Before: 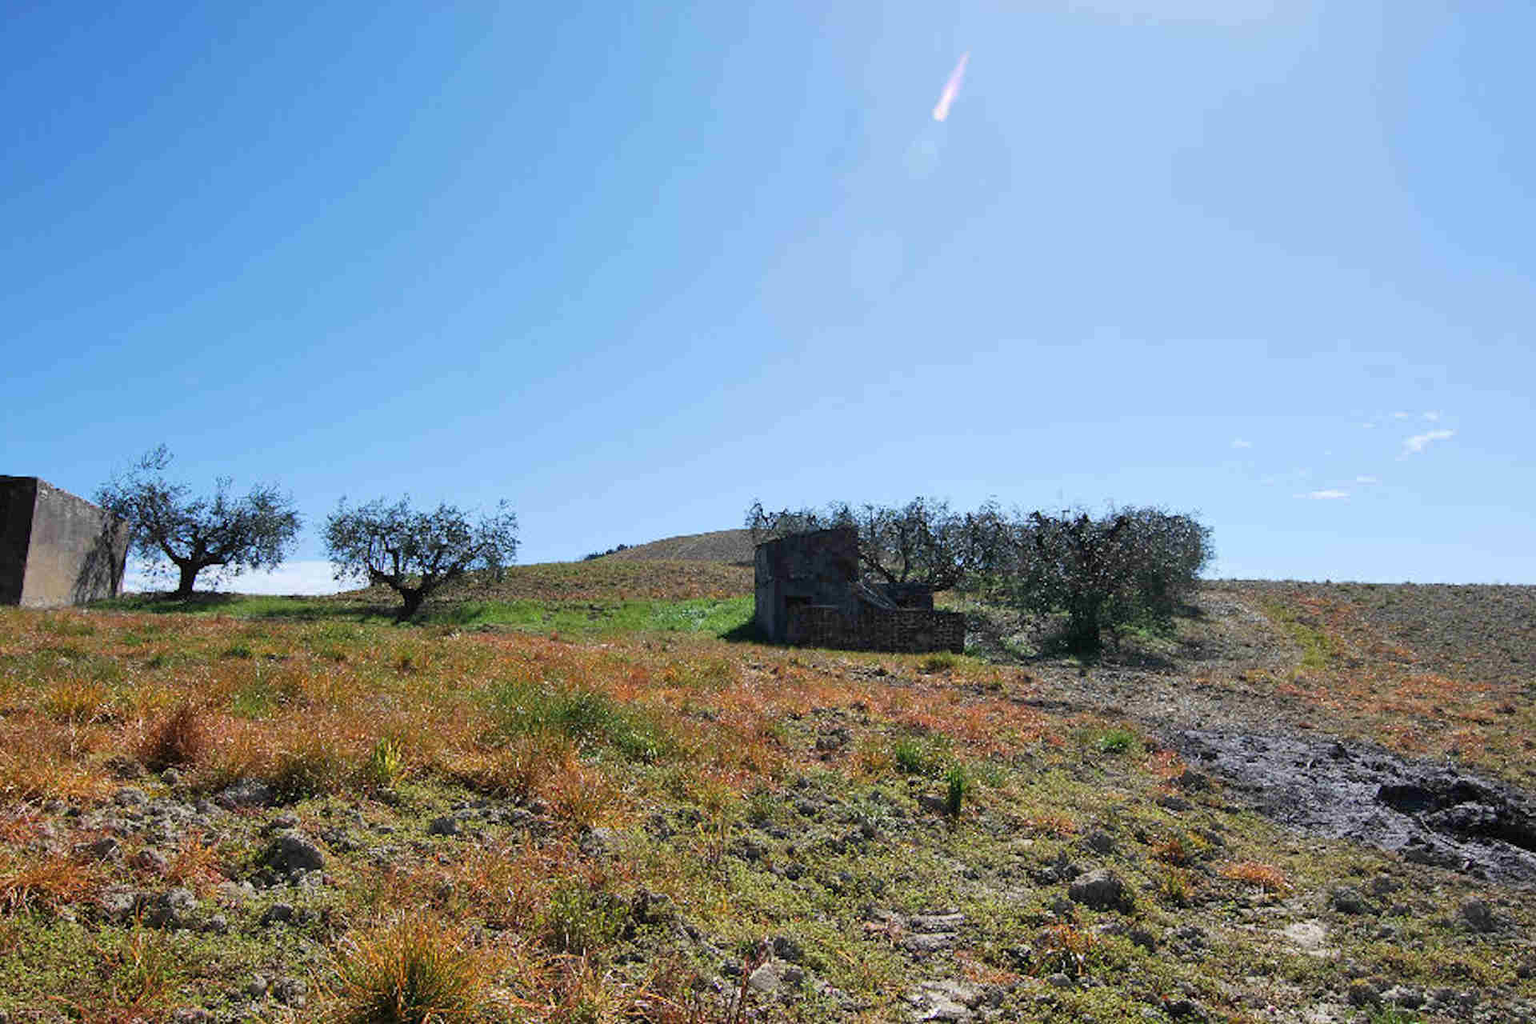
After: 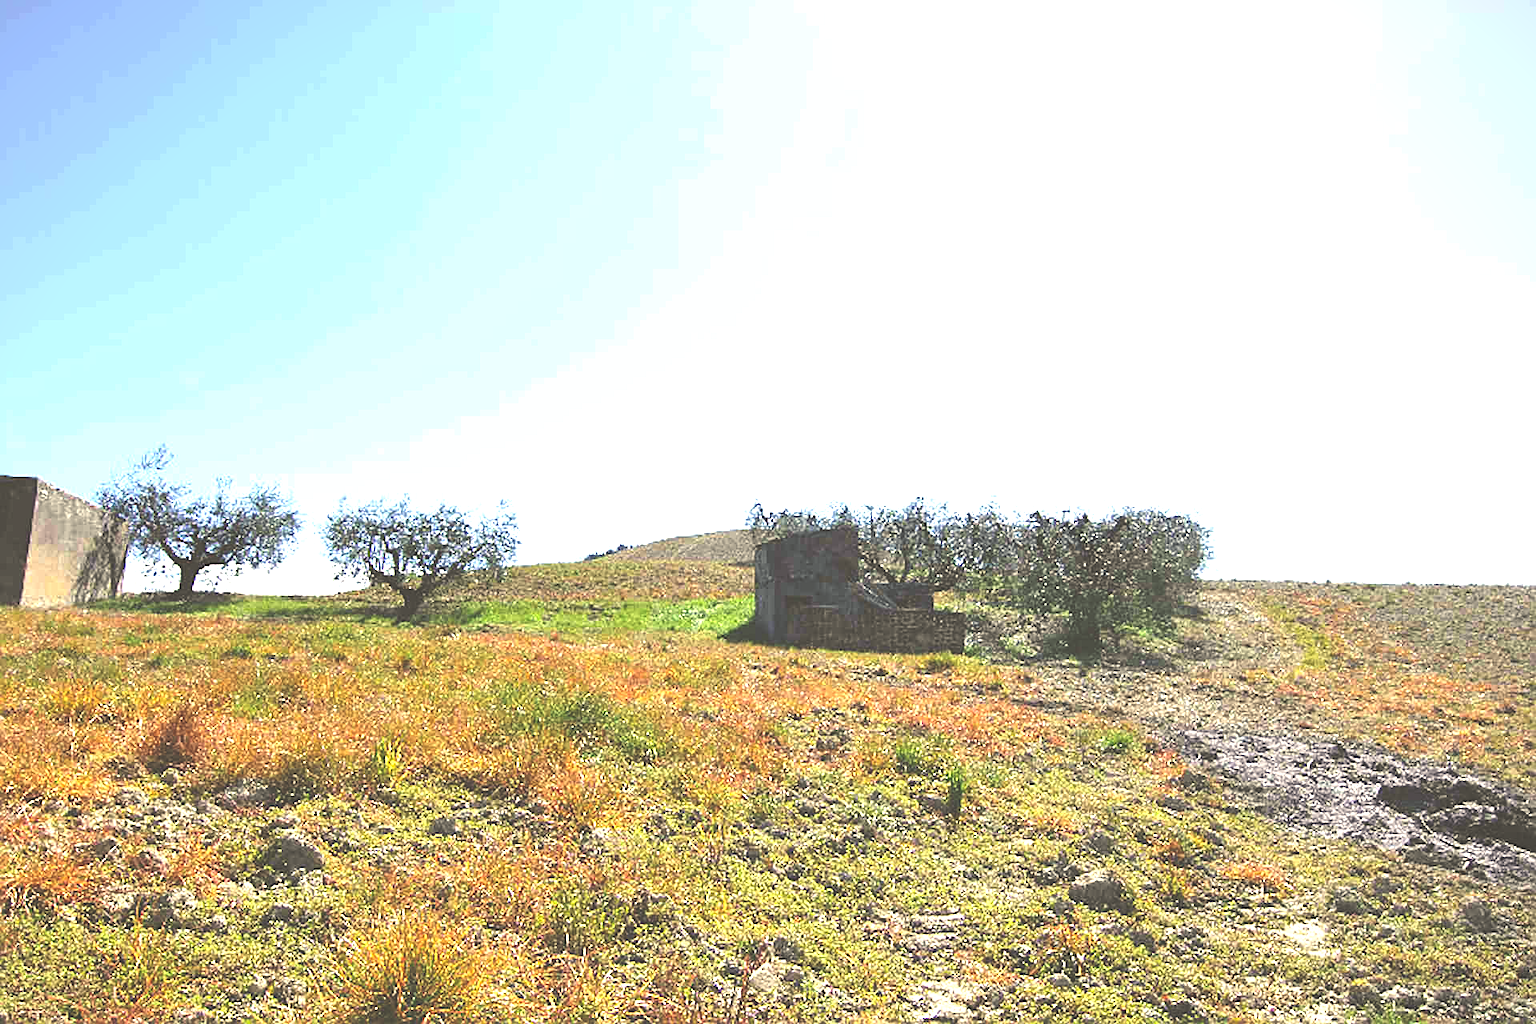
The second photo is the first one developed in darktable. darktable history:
vignetting: fall-off start 99.62%, fall-off radius 70.55%, brightness -0.538, saturation -0.51, center (-0.034, 0.15), width/height ratio 1.178
sharpen: on, module defaults
exposure: black level correction -0.024, exposure 1.393 EV, compensate highlight preservation false
color correction: highlights a* 1.31, highlights b* 17.15
